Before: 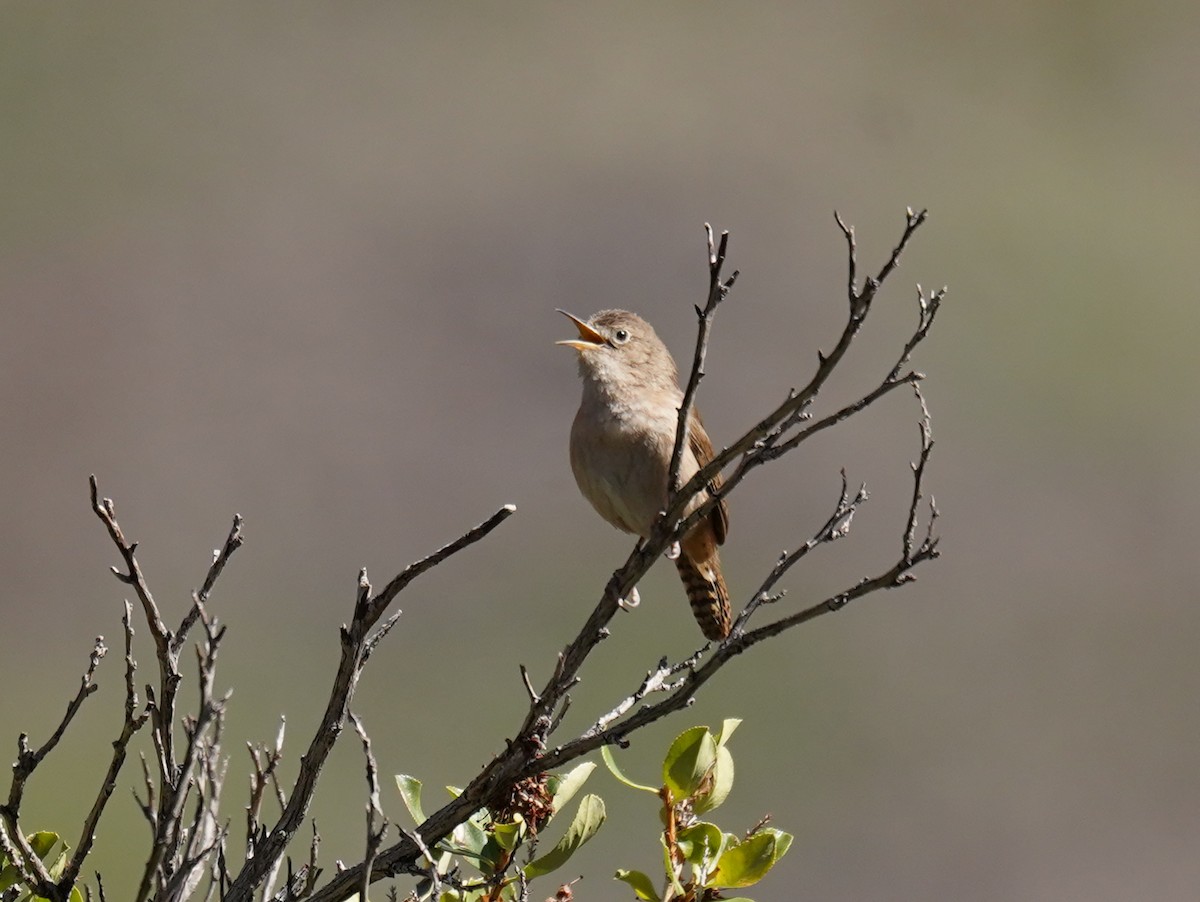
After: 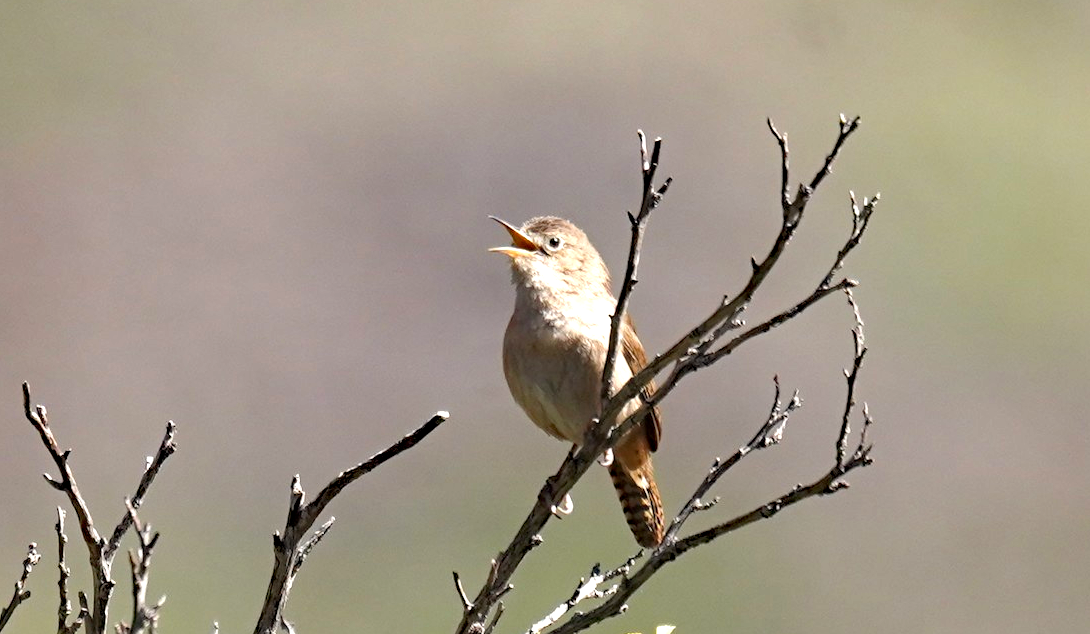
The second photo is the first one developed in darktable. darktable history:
exposure: exposure 0.921 EV, compensate highlight preservation false
haze removal: compatibility mode true, adaptive false
crop: left 5.596%, top 10.314%, right 3.534%, bottom 19.395%
